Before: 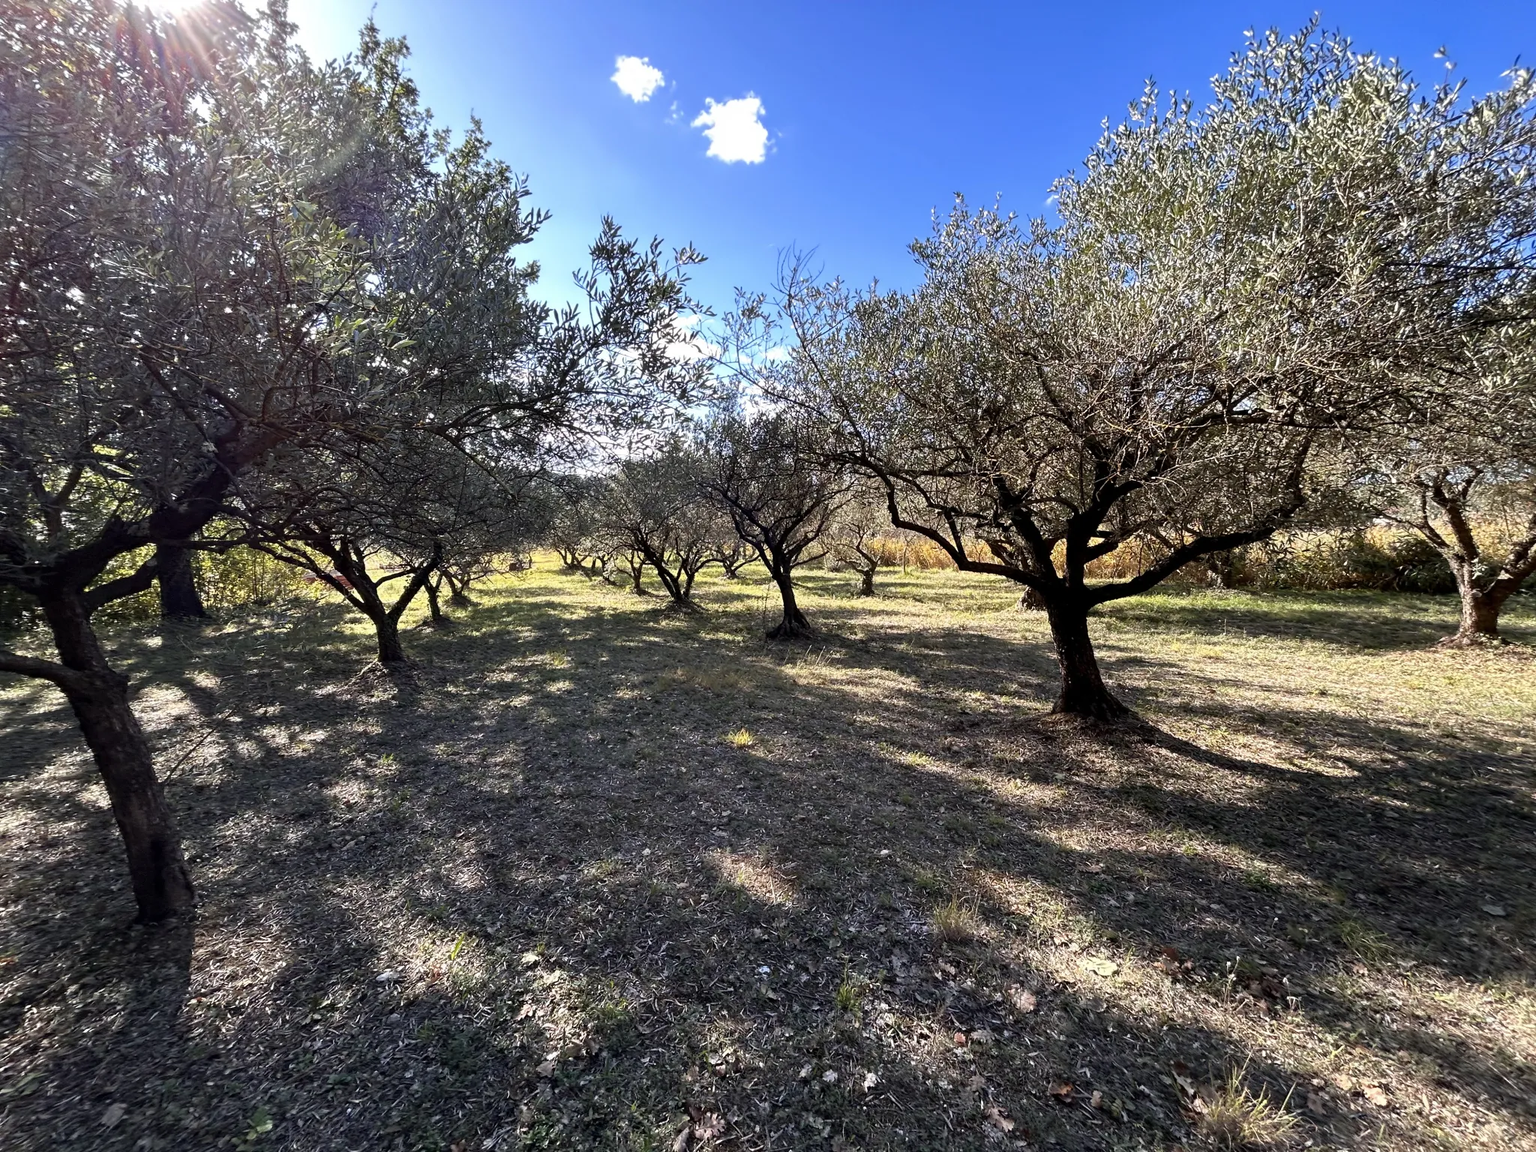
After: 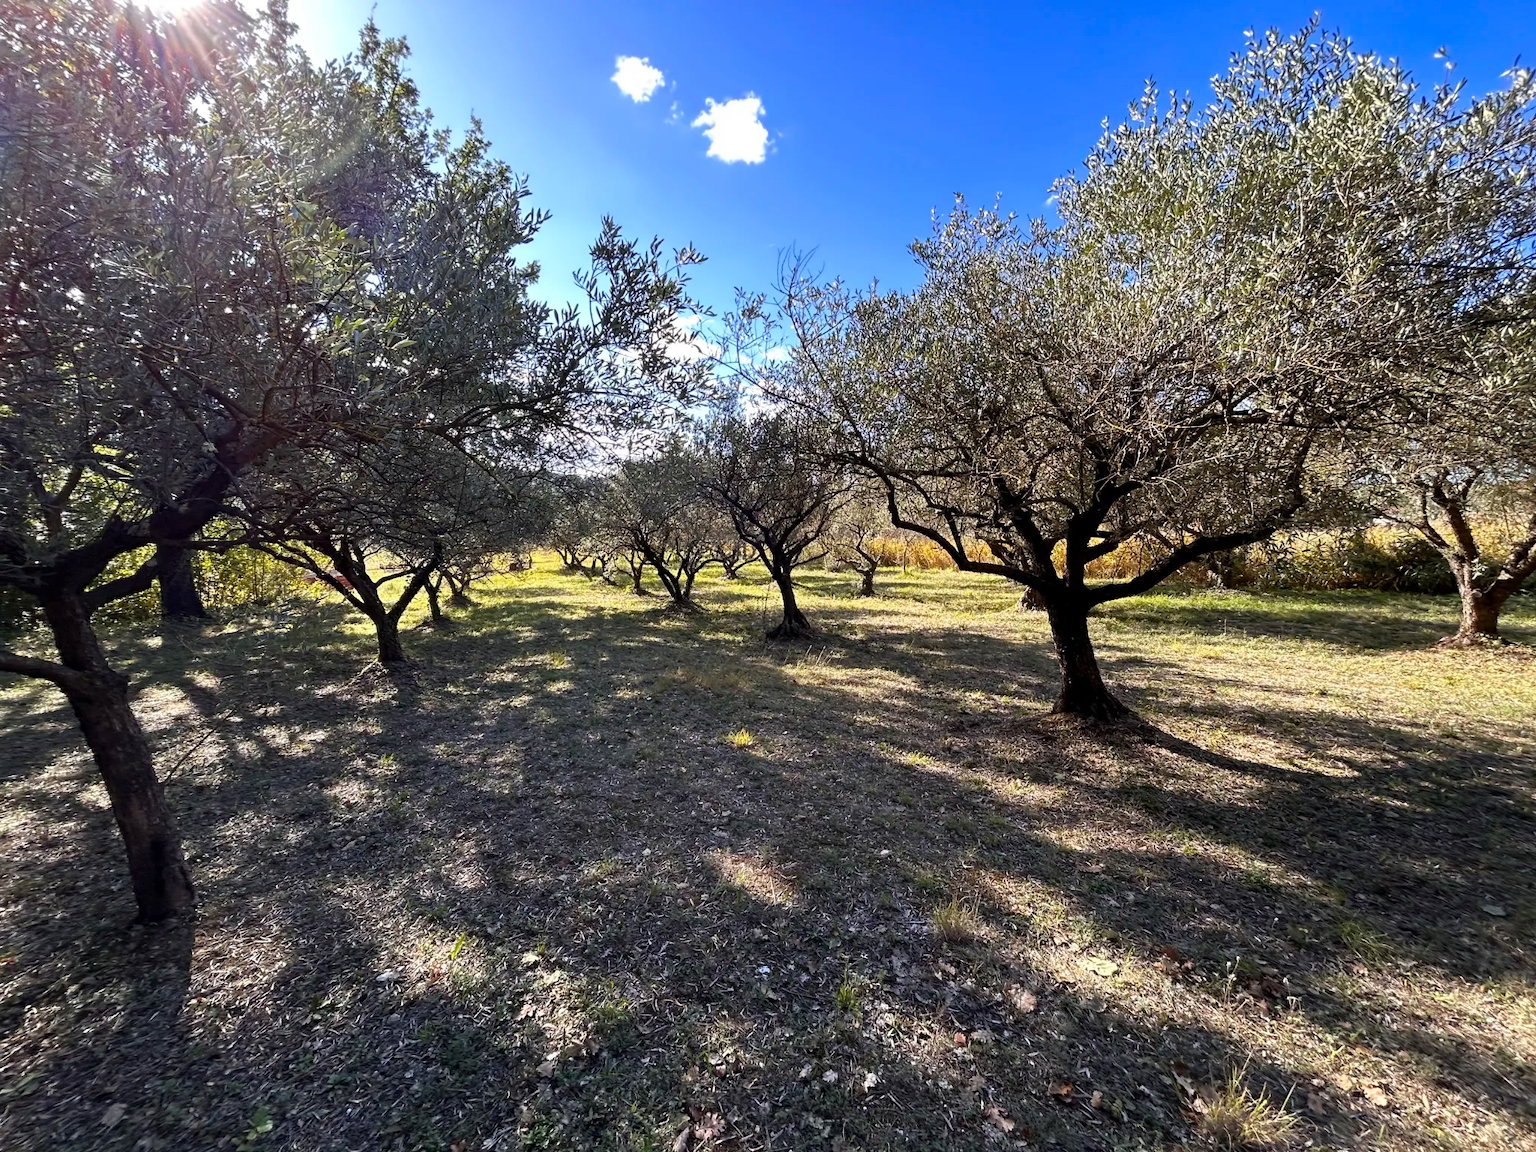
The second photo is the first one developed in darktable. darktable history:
color balance rgb: perceptual saturation grading › global saturation 17.886%, global vibrance 20%
